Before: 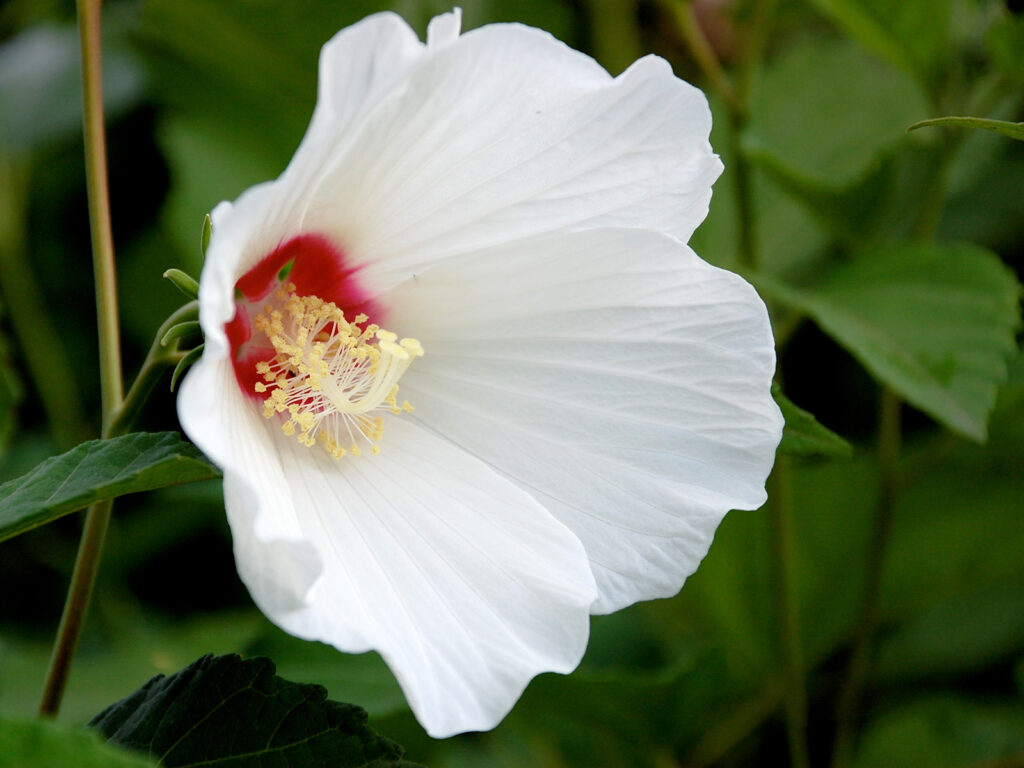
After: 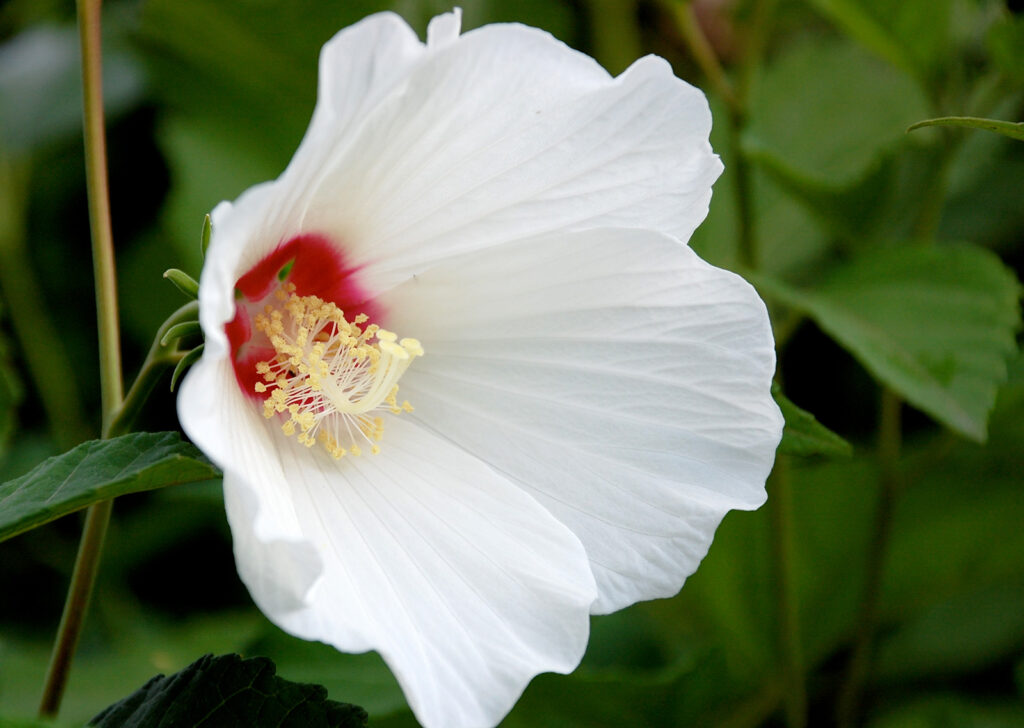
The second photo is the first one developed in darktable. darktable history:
crop and rotate: top 0%, bottom 5.169%
